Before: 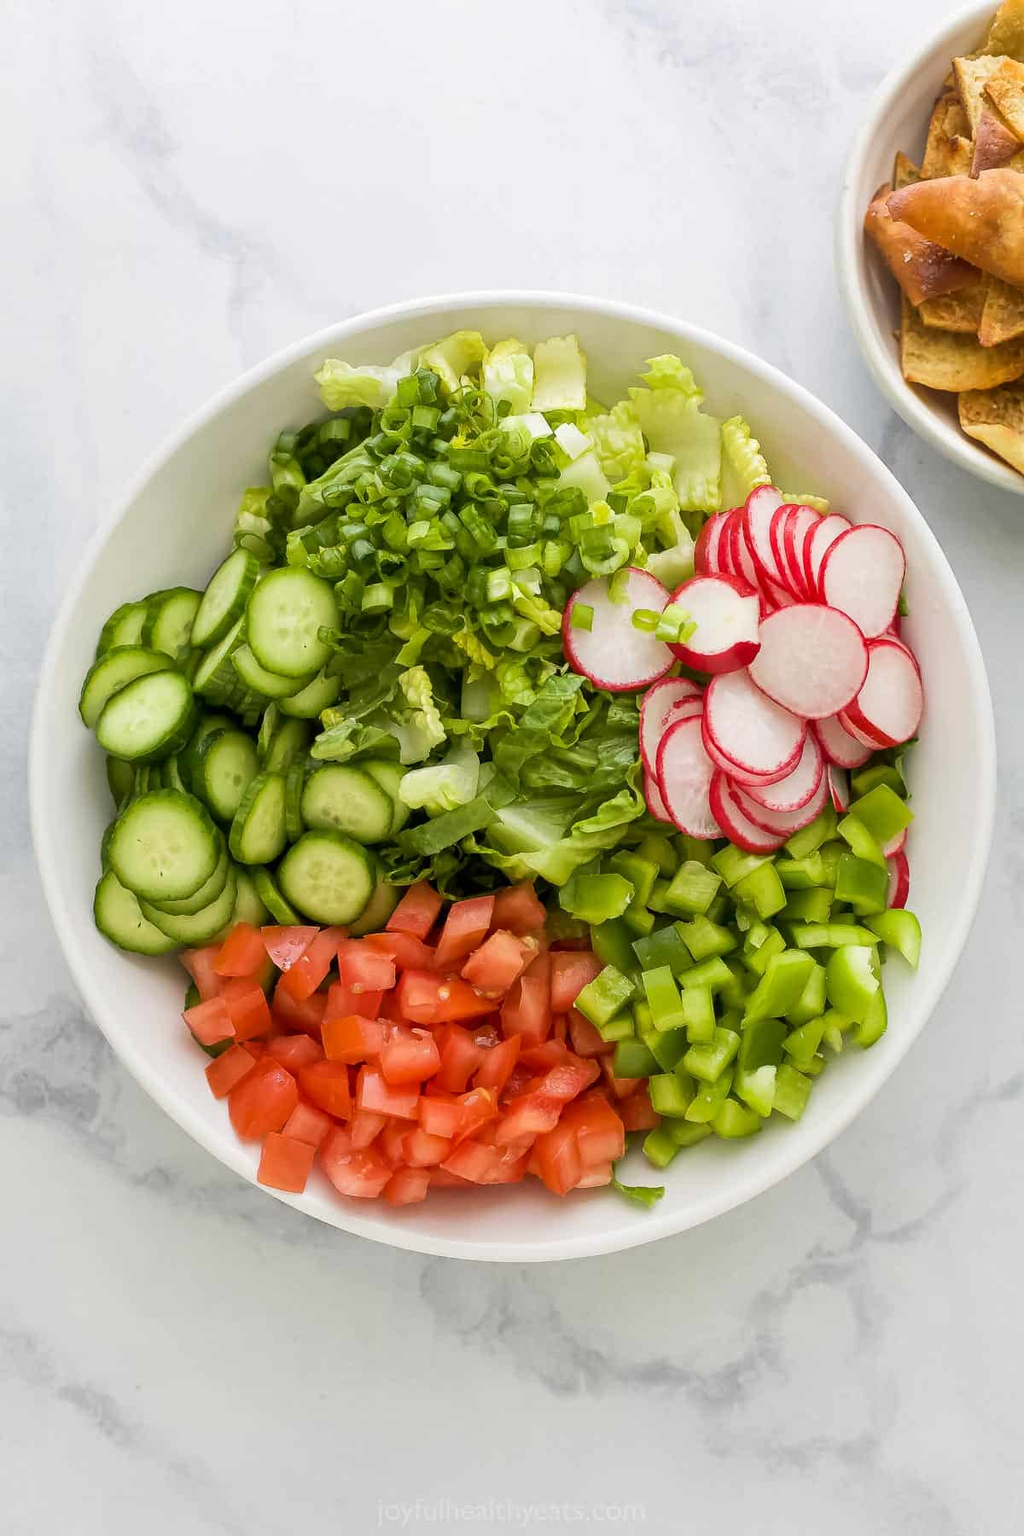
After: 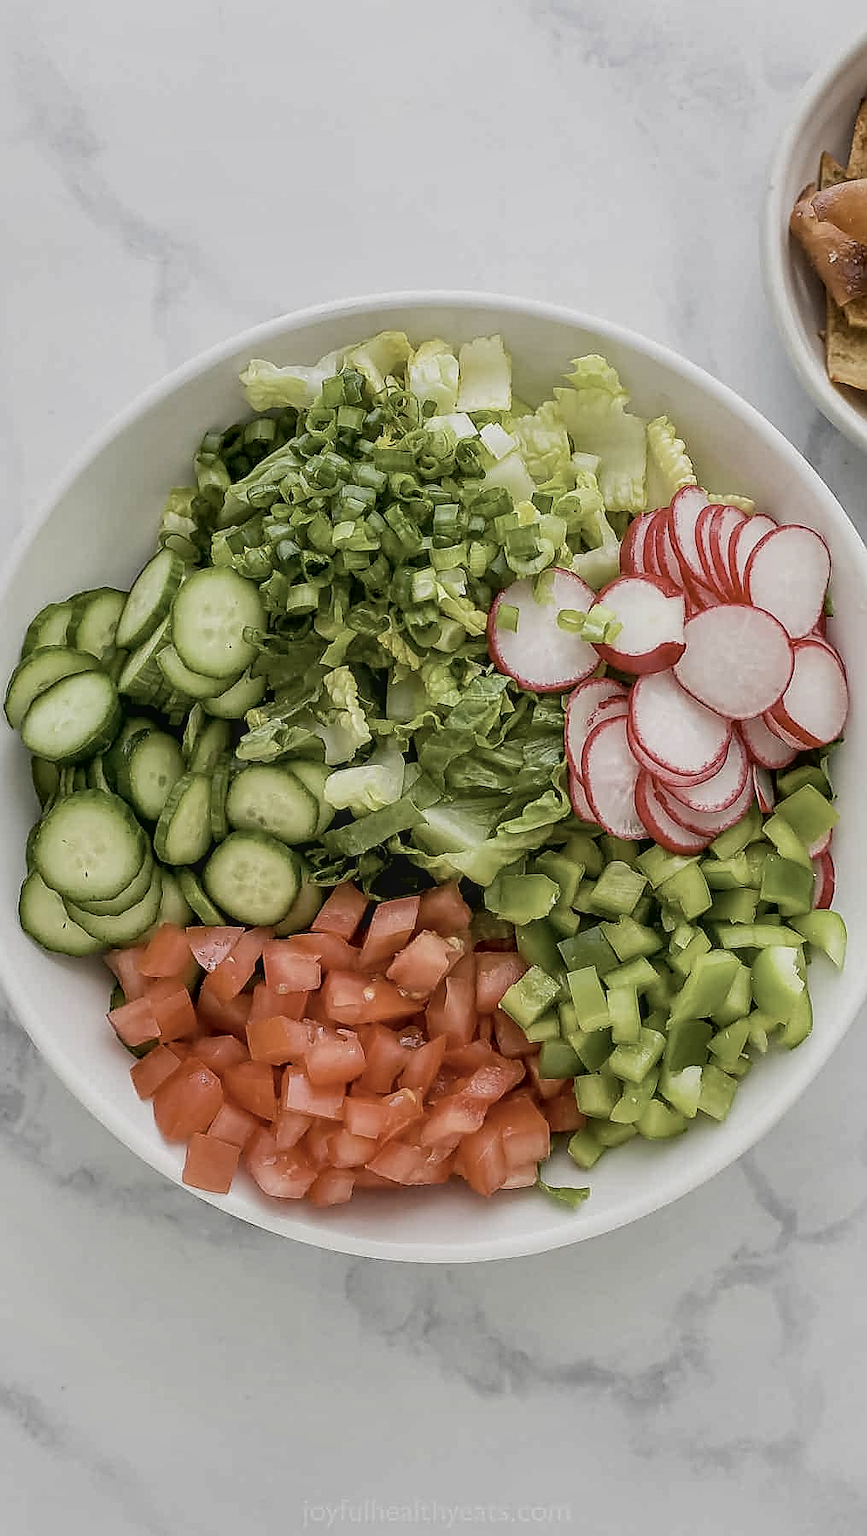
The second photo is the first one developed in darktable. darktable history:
crop: left 7.408%, right 7.866%
local contrast: detail 150%
exposure: black level correction 0.009, exposure -0.162 EV, compensate highlight preservation false
sharpen: radius 1.373, amount 1.265, threshold 0.783
contrast brightness saturation: contrast -0.253, saturation -0.43
